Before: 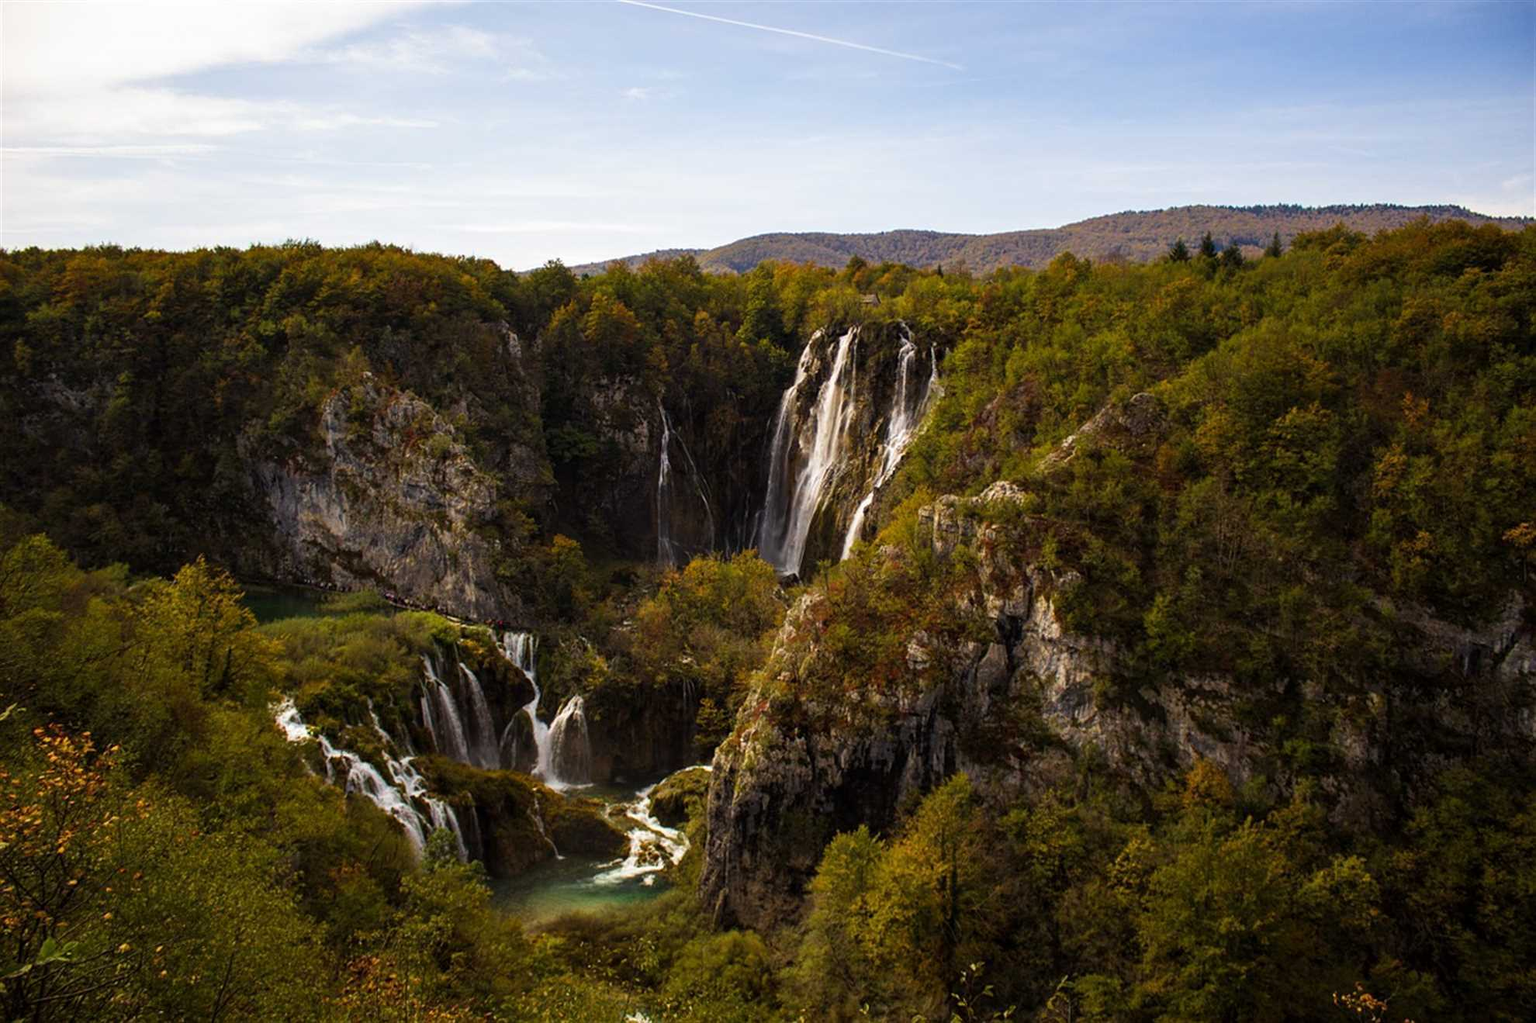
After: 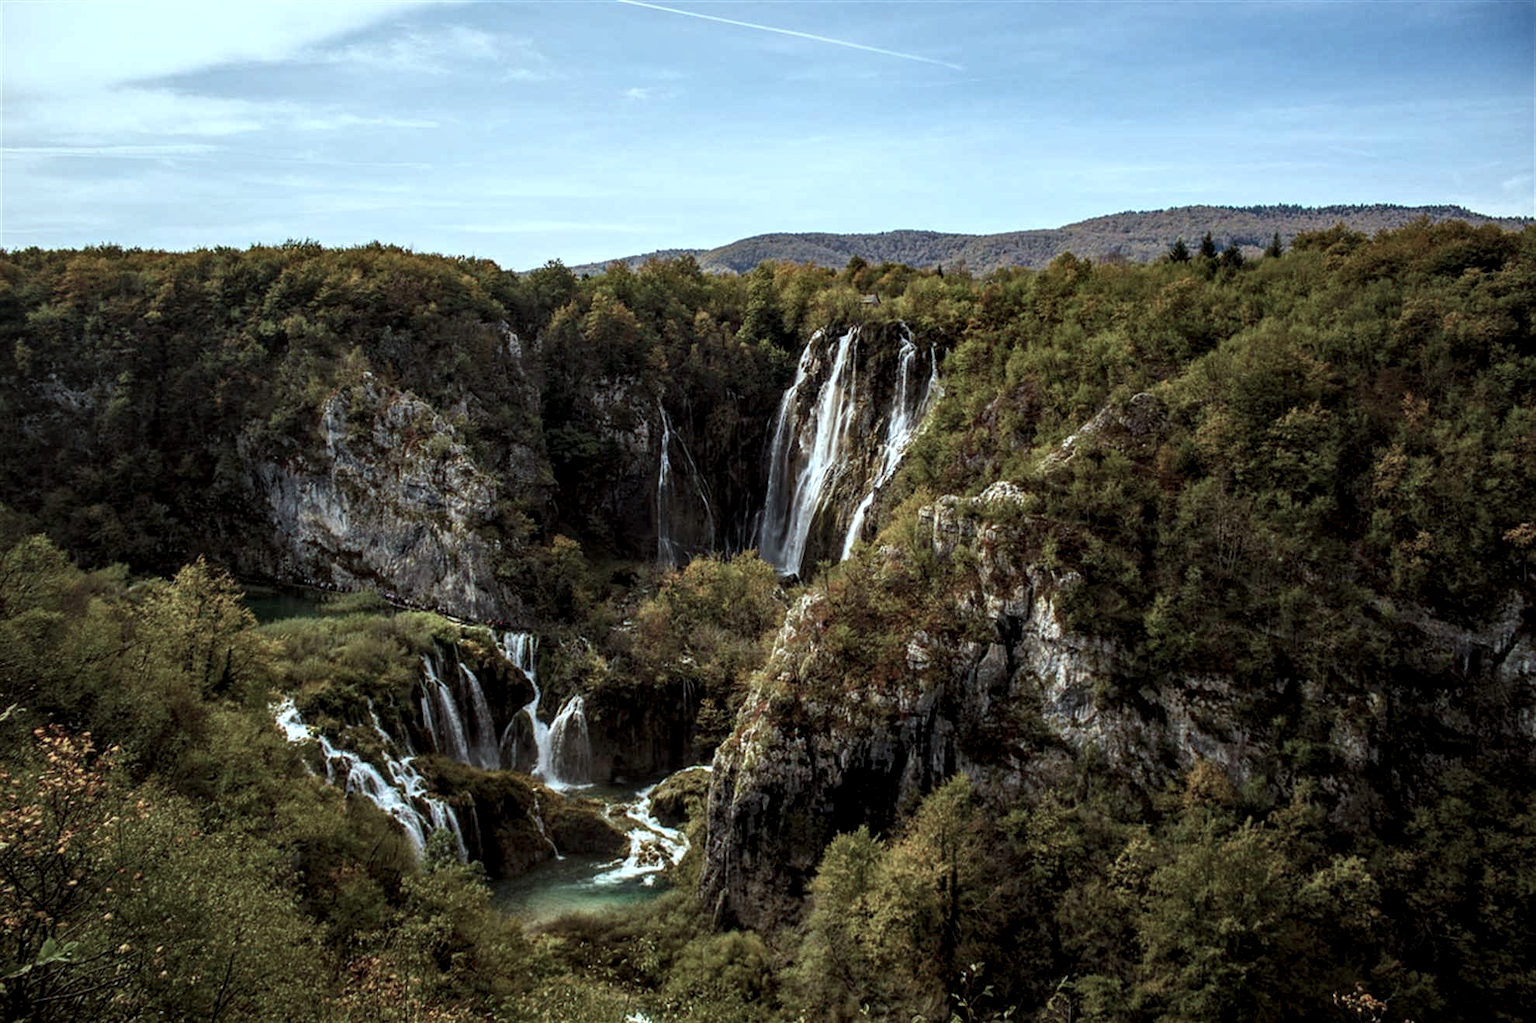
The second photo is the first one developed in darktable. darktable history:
local contrast: detail 150%
color correction: highlights a* -12.91, highlights b* -17.44, saturation 0.71
